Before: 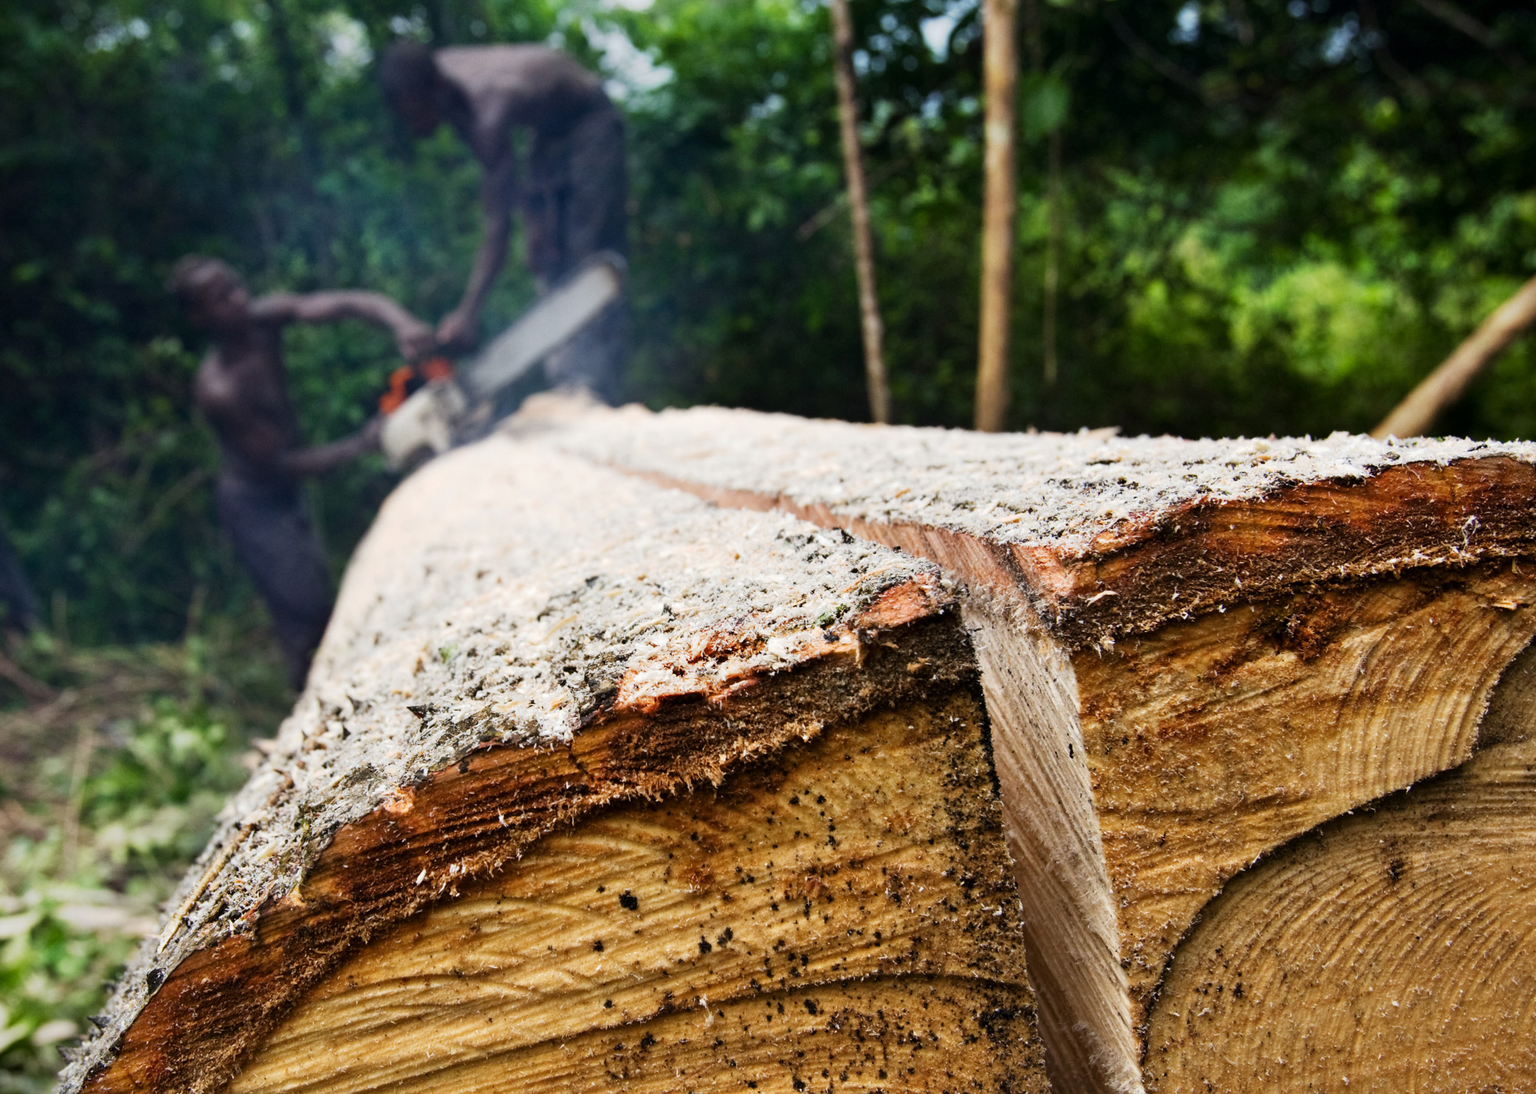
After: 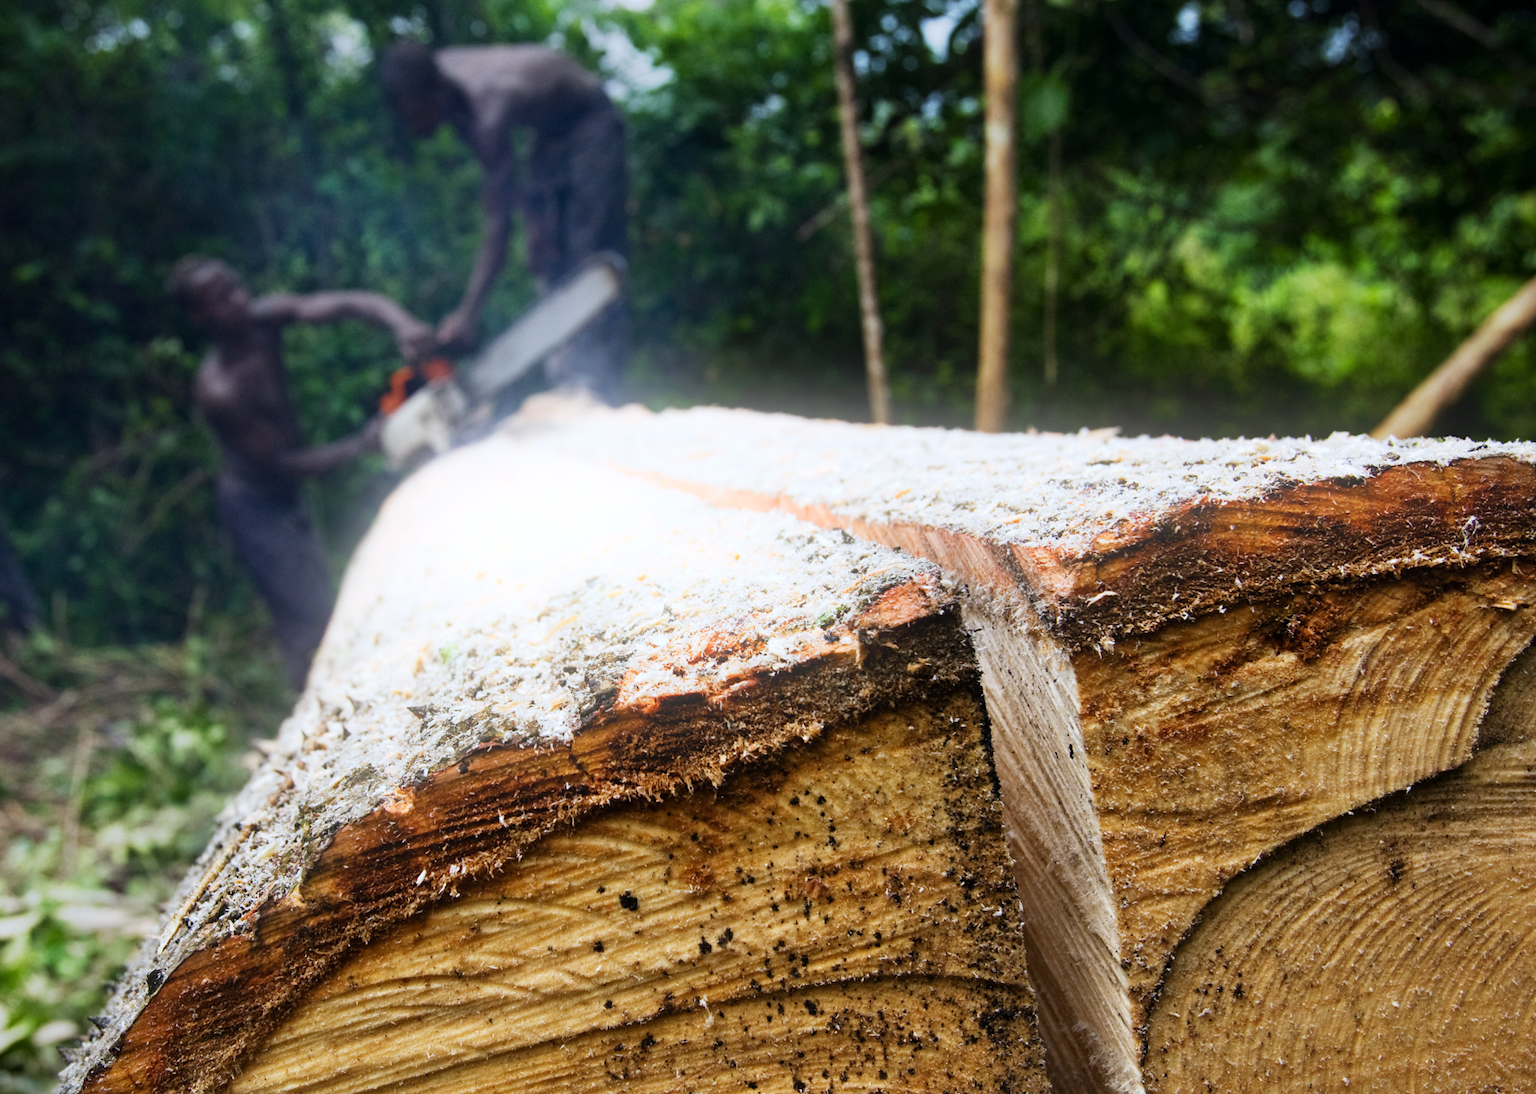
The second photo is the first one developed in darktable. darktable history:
bloom: size 16%, threshold 98%, strength 20%
white balance: red 0.967, blue 1.049
